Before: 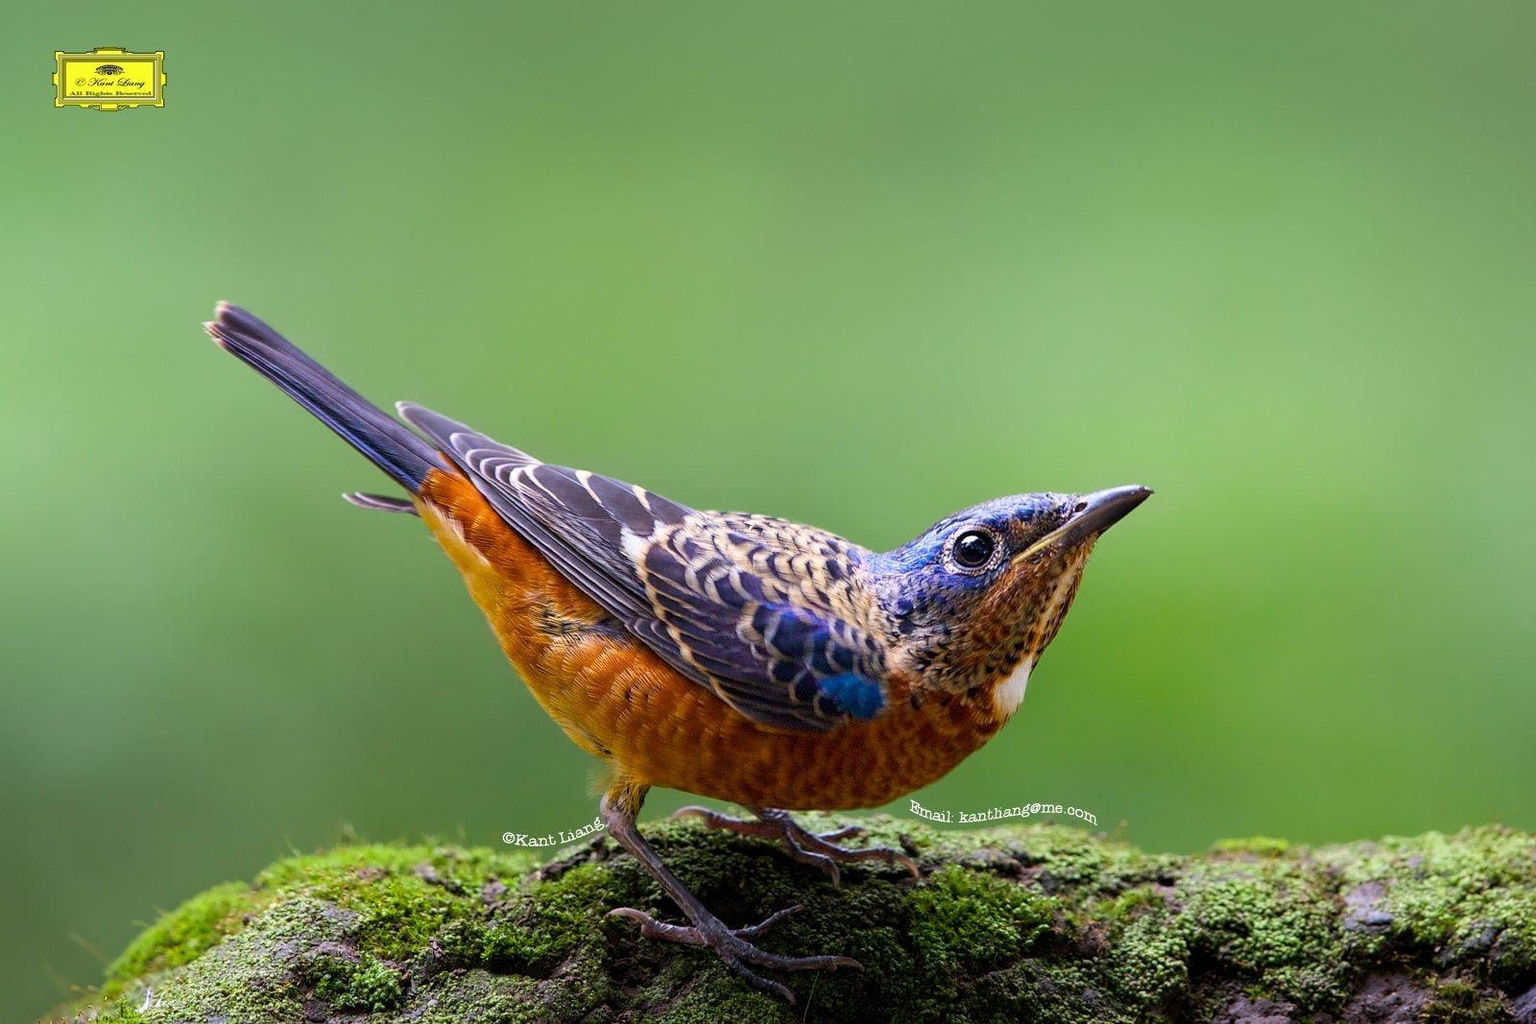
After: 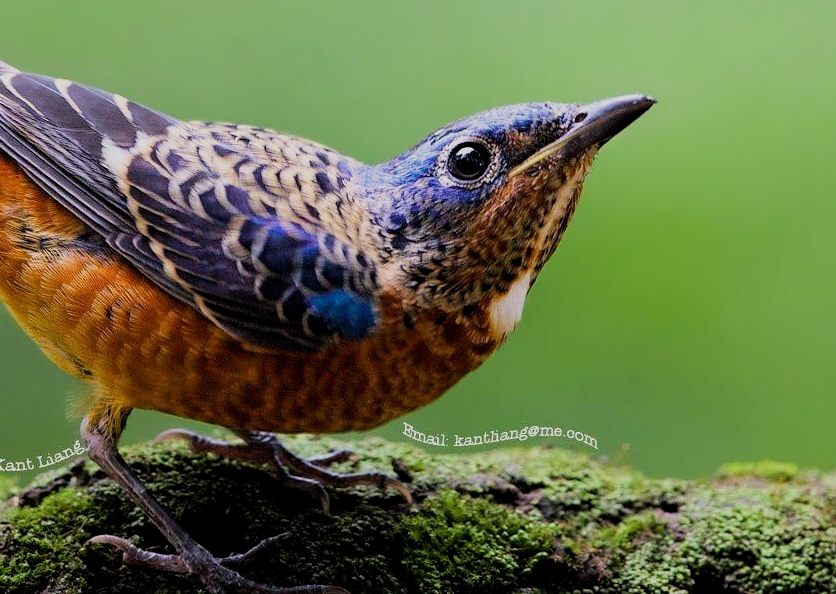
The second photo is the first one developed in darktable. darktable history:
filmic rgb: middle gray luminance 29.1%, black relative exposure -10.34 EV, white relative exposure 5.47 EV, target black luminance 0%, hardness 3.92, latitude 1.77%, contrast 1.124, highlights saturation mix 4.61%, shadows ↔ highlights balance 15.18%, iterations of high-quality reconstruction 0
crop: left 34.082%, top 38.598%, right 13.572%, bottom 5.487%
